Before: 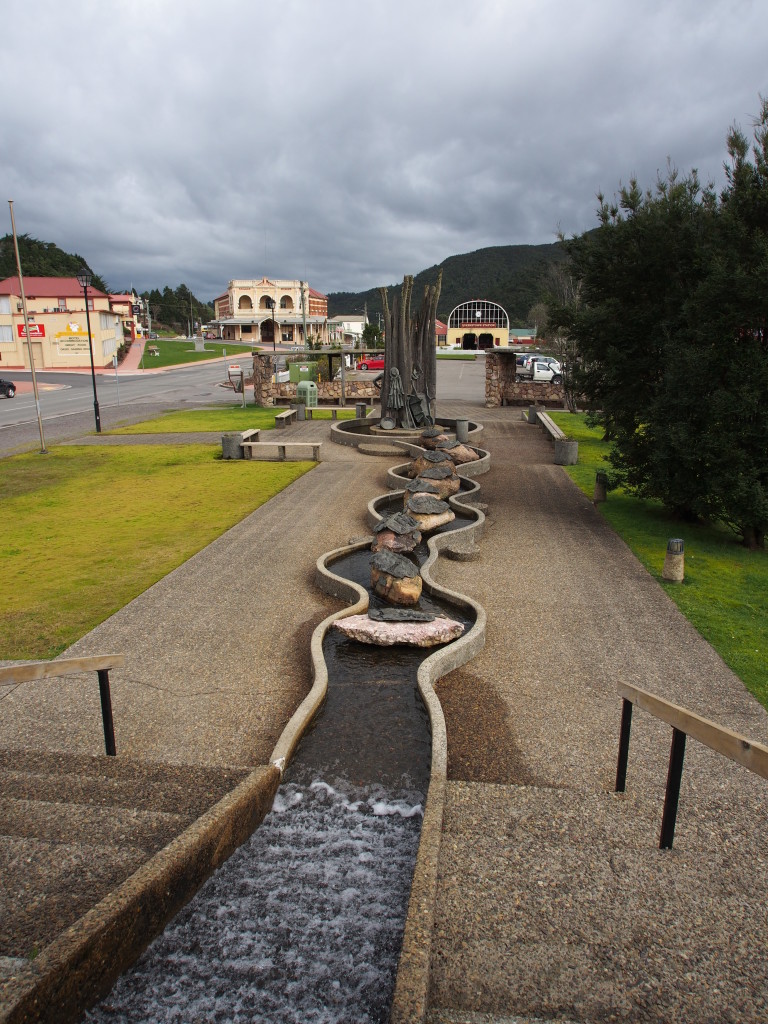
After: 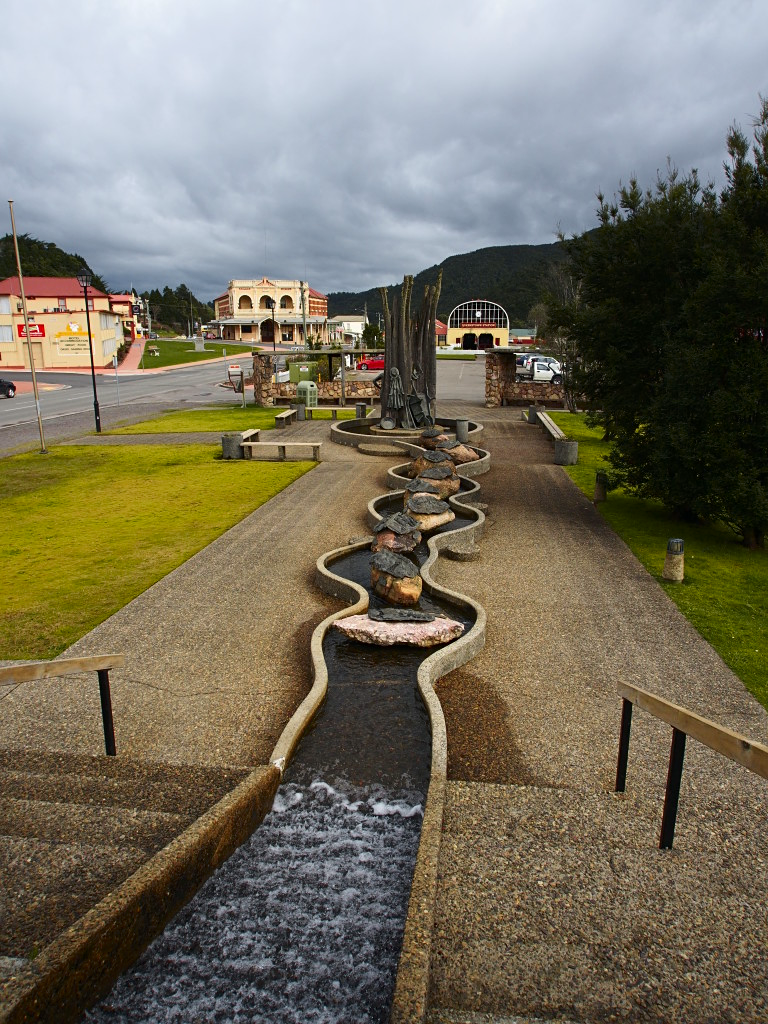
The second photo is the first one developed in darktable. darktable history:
sharpen: amount 0.2
tone curve: curves: ch0 [(0, 0) (0.227, 0.17) (0.766, 0.774) (1, 1)]; ch1 [(0, 0) (0.114, 0.127) (0.437, 0.452) (0.498, 0.495) (0.579, 0.602) (1, 1)]; ch2 [(0, 0) (0.233, 0.259) (0.493, 0.492) (0.568, 0.596) (1, 1)], color space Lab, independent channels, preserve colors none
